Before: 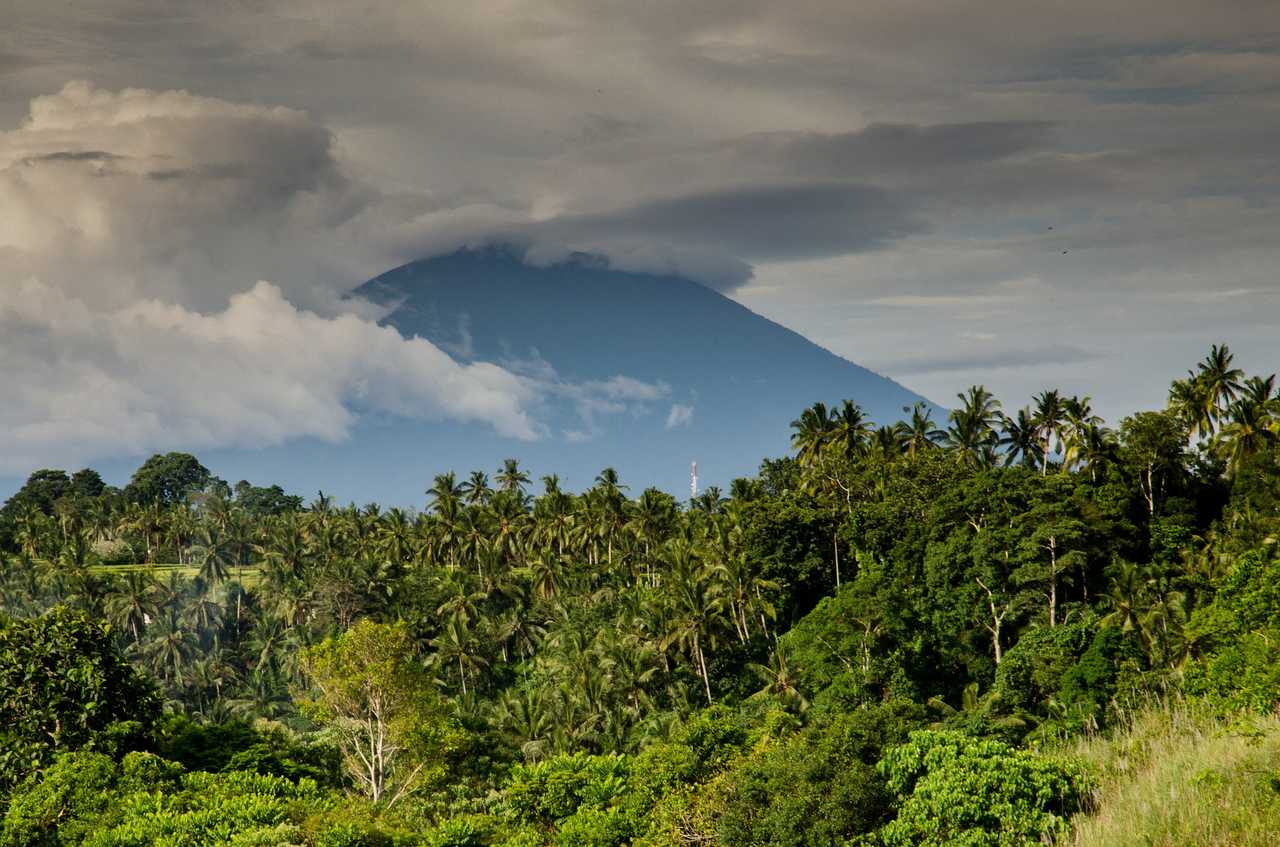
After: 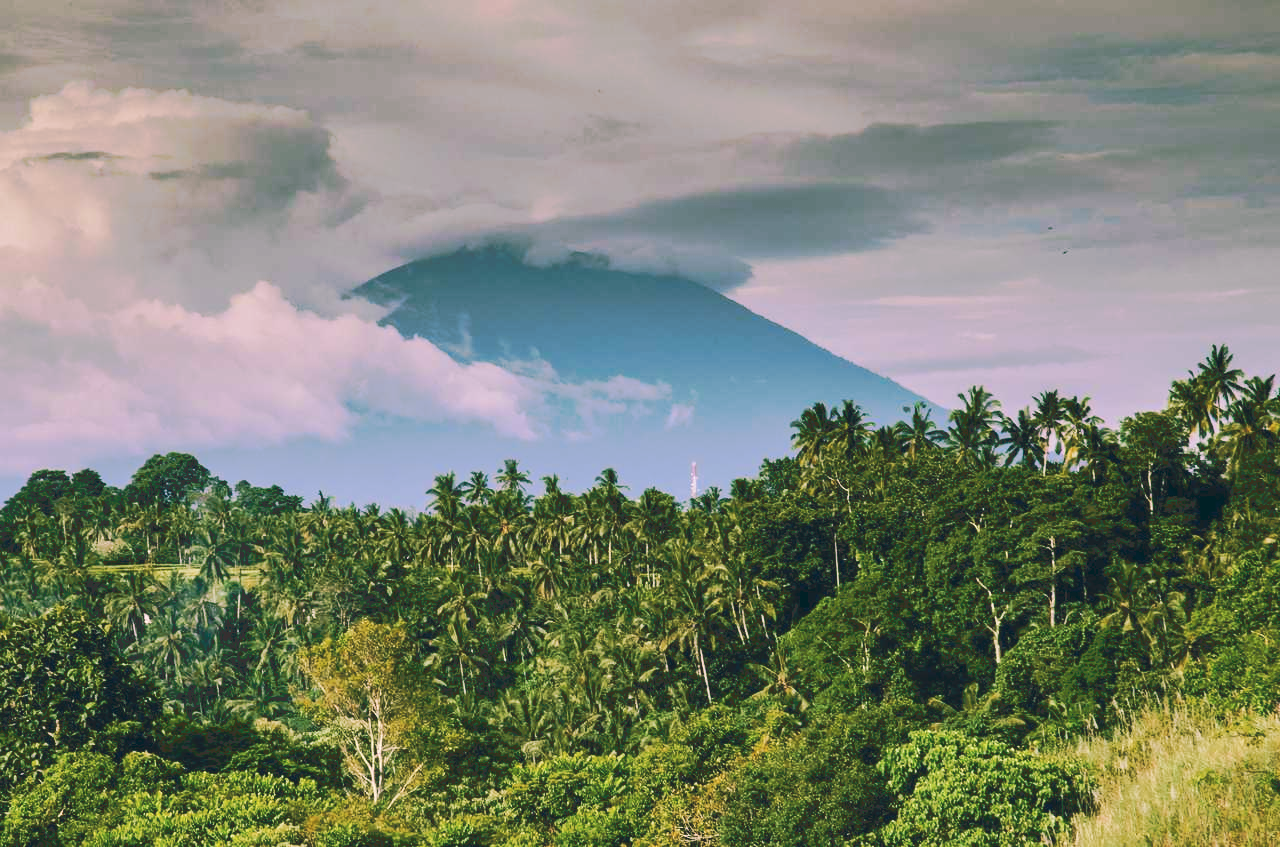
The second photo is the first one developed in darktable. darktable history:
tone curve: curves: ch0 [(0, 0) (0.003, 0.055) (0.011, 0.111) (0.025, 0.126) (0.044, 0.169) (0.069, 0.215) (0.1, 0.199) (0.136, 0.207) (0.177, 0.259) (0.224, 0.327) (0.277, 0.361) (0.335, 0.431) (0.399, 0.501) (0.468, 0.589) (0.543, 0.683) (0.623, 0.73) (0.709, 0.796) (0.801, 0.863) (0.898, 0.921) (1, 1)], preserve colors none
color look up table: target L [96.75, 94.82, 95.06, 85.75, 85.07, 89.06, 76.62, 62.62, 55.59, 63.74, 59.47, 31.8, 35.44, 26.27, 4, 200, 85, 77.48, 57.78, 68.11, 47.72, 47.73, 53.39, 45.71, 13.42, 95.22, 82.01, 73.29, 68.6, 66.88, 62.21, 58.55, 63.57, 59.87, 40.14, 44.02, 34, 40.55, 38.81, 36.05, 19.17, 17.1, 94.34, 86.06, 62.33, 55.88, 49.06, 52.49, 40.6], target a [-17.36, -14.01, -4.19, -101.22, -96.36, -37.69, -62.17, -50.37, -58.81, -33.83, -35.23, -14.56, -35.77, -16.89, -5.498, 0, 13.6, 34.45, 32.86, 12.96, 69.49, 72.85, 30.43, 26.96, 11.51, 5.494, 32.08, 16.15, 20.71, -7.48, 67.75, 80.59, 37.72, 42.19, 18.96, -1.983, 40.65, 1.717, 55.27, 53.1, 6.552, 11.24, -4.157, -67.92, -29.8, -25.17, -1.742, -15.24, -15.79], target b [107.45, 76.03, 20.68, 92.21, 52.26, 30.55, -22.44, 7.373, 59.61, 21.02, 56.7, 34.49, 25.75, 12.4, 0.914, 0, 38.1, 3.526, 65.62, 36.48, 58.38, 35.09, 24.31, 49.11, 15.87, -5.827, -26.53, -9.442, -41.07, -51.44, -29.33, -63.35, -18.48, -54.98, -92.67, -1.594, -103.9, -24, -6.245, -58.13, -14.89, -42.34, -5.371, -20.79, -57.54, -41.07, -60.83, -23.2, -14.02], num patches 49
